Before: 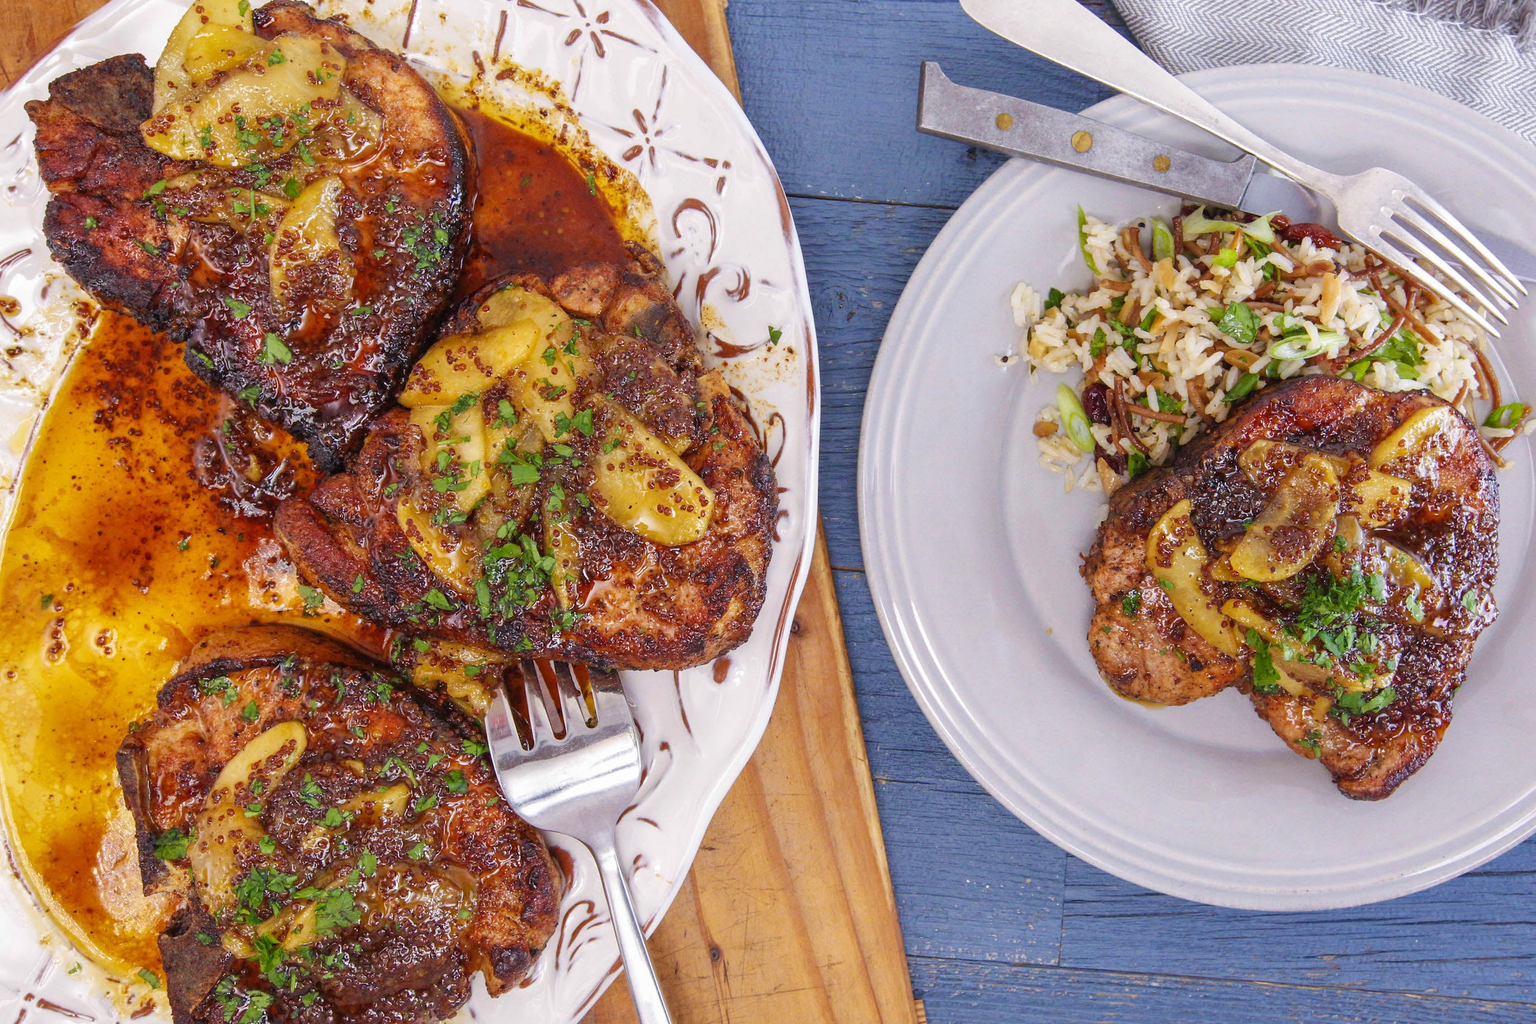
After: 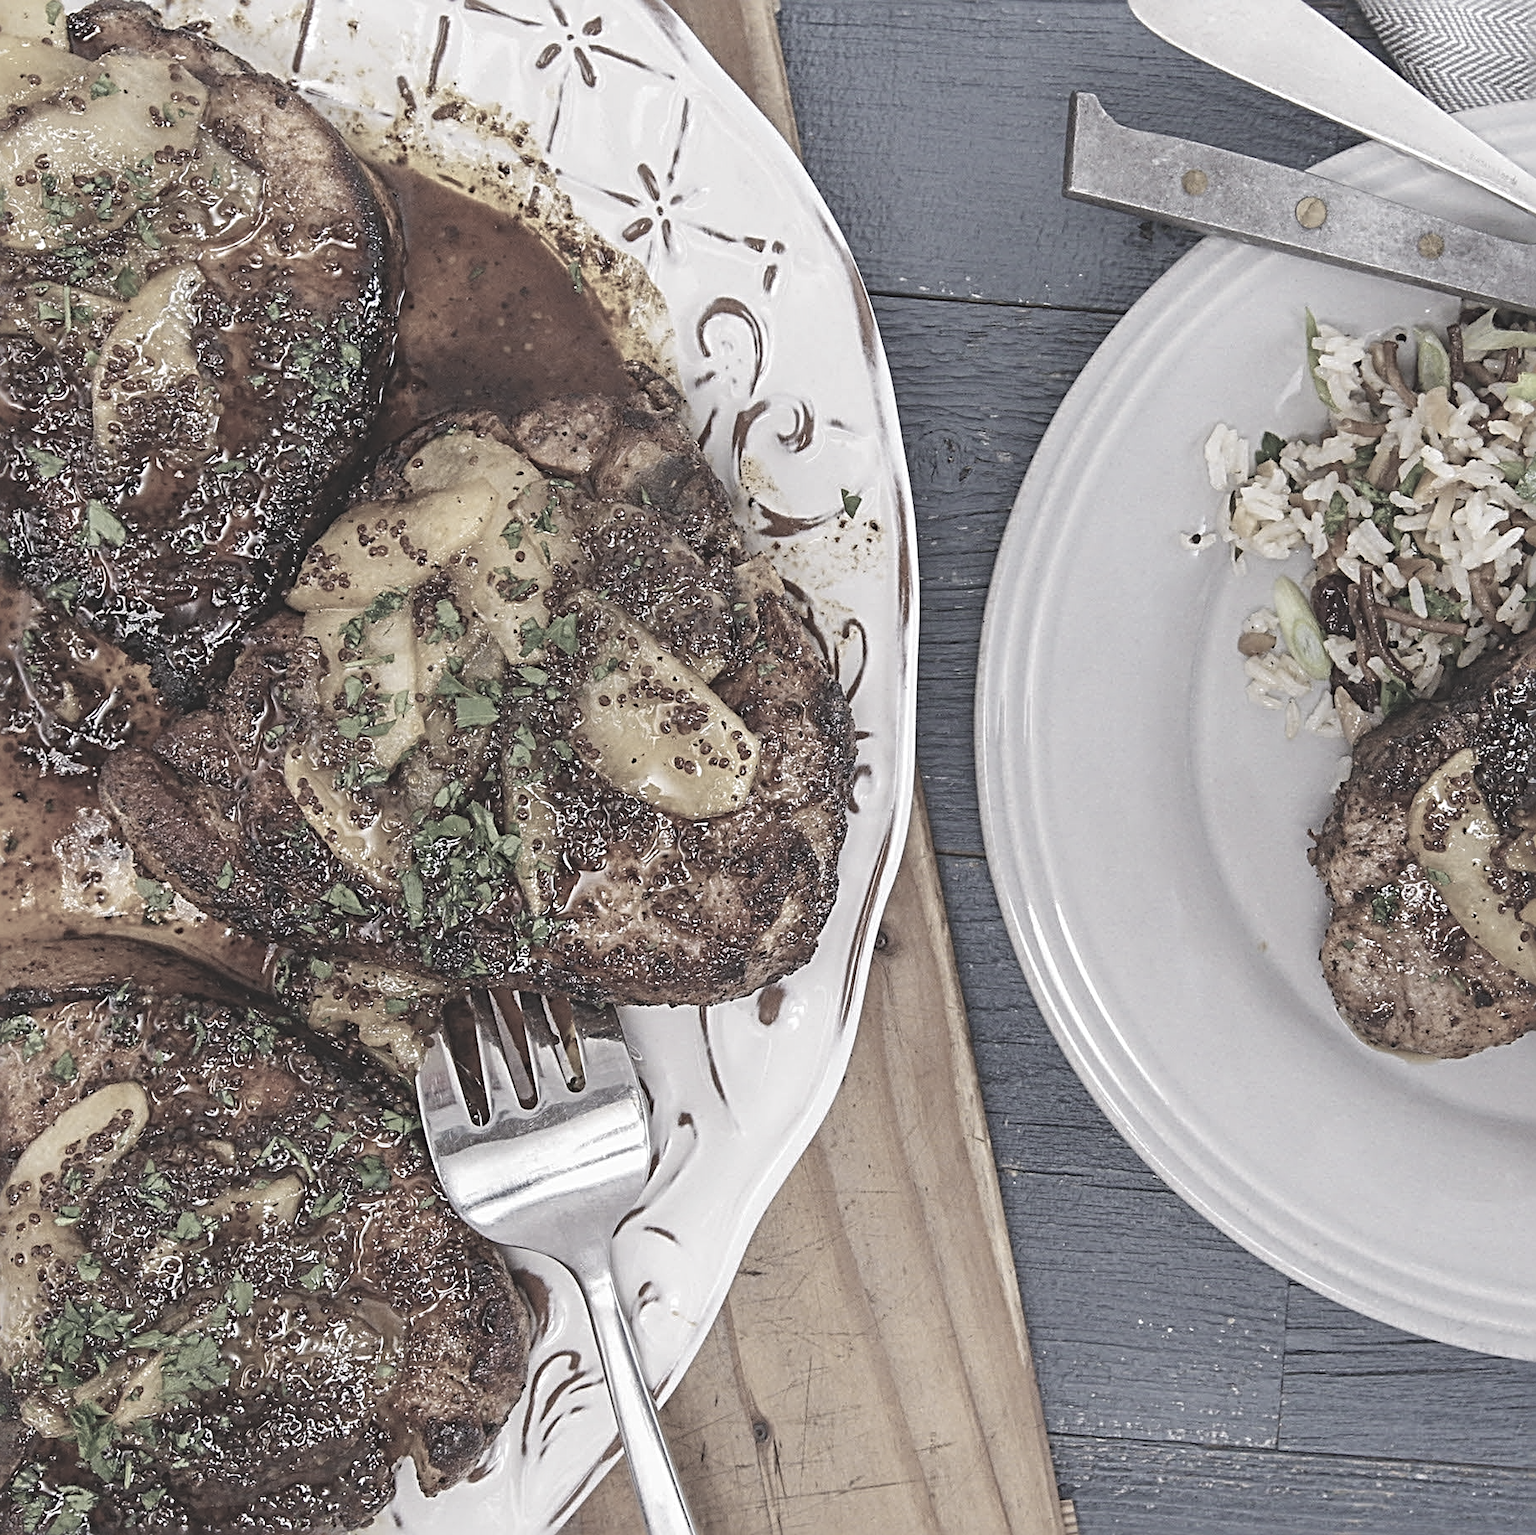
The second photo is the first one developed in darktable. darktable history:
velvia: on, module defaults
sharpen: radius 3.69, amount 0.928
color correction: saturation 0.2
crop and rotate: left 13.537%, right 19.796%
exposure: black level correction -0.023, exposure -0.039 EV, compensate highlight preservation false
